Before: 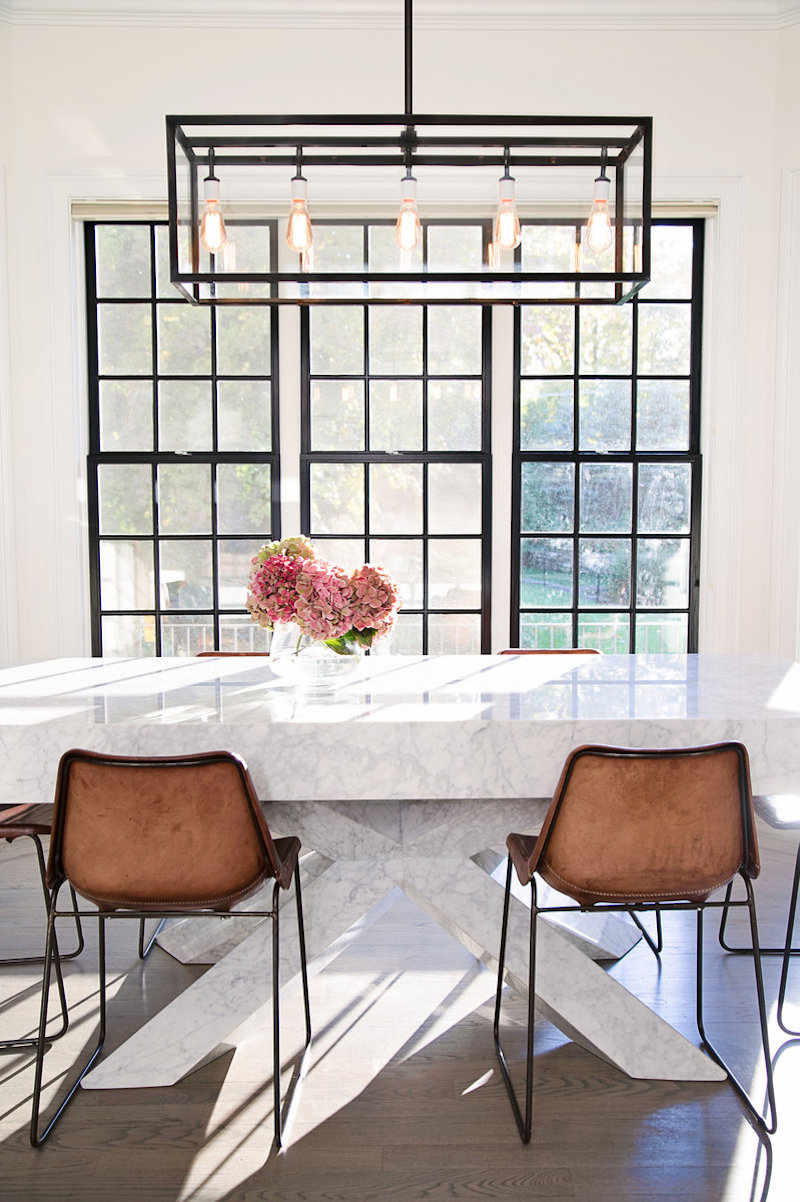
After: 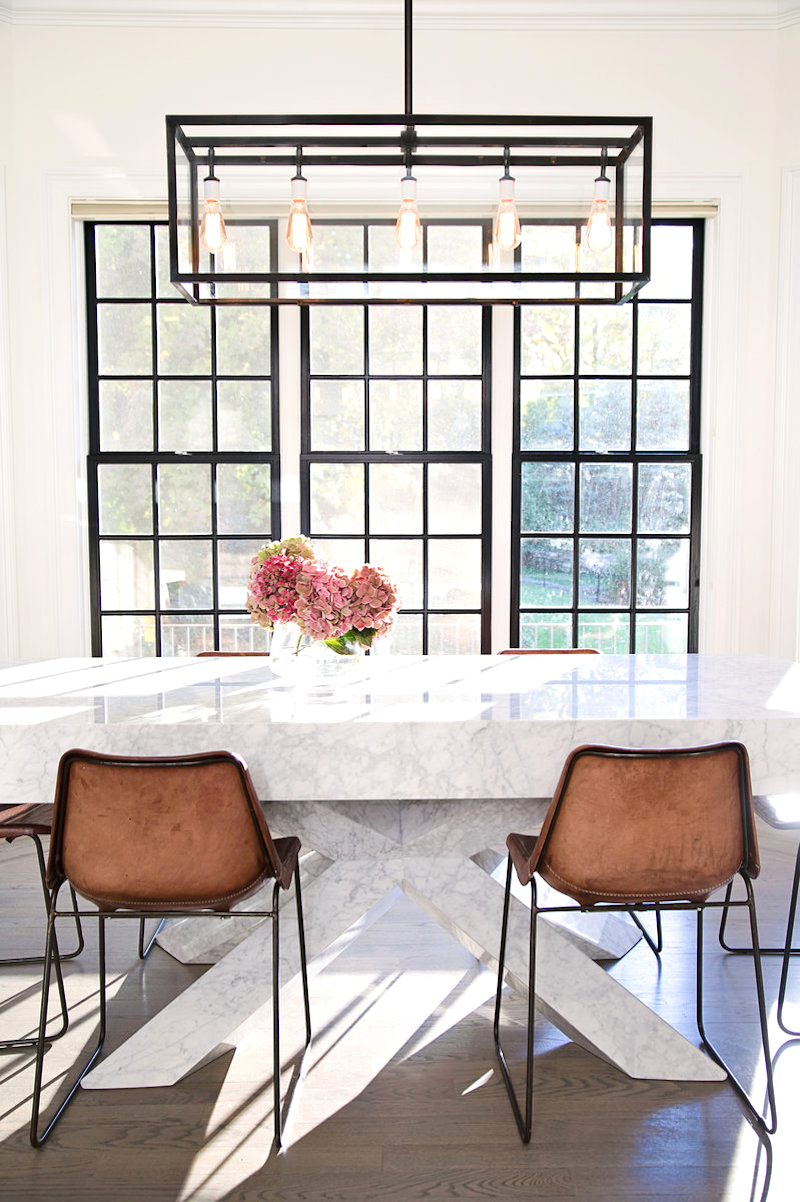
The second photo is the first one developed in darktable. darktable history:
exposure: black level correction 0, exposure 0.198 EV, compensate highlight preservation false
